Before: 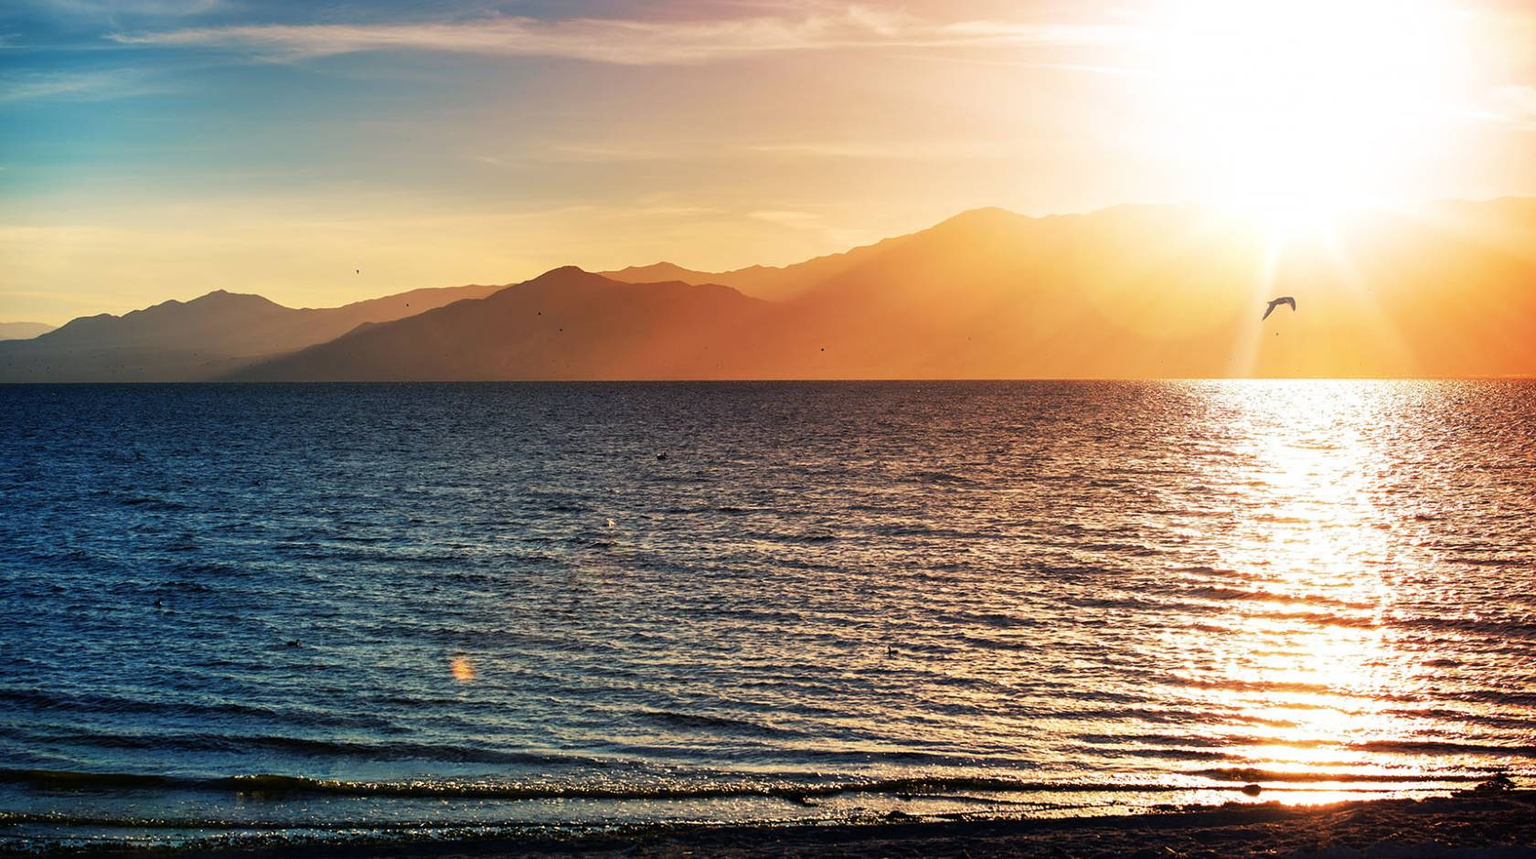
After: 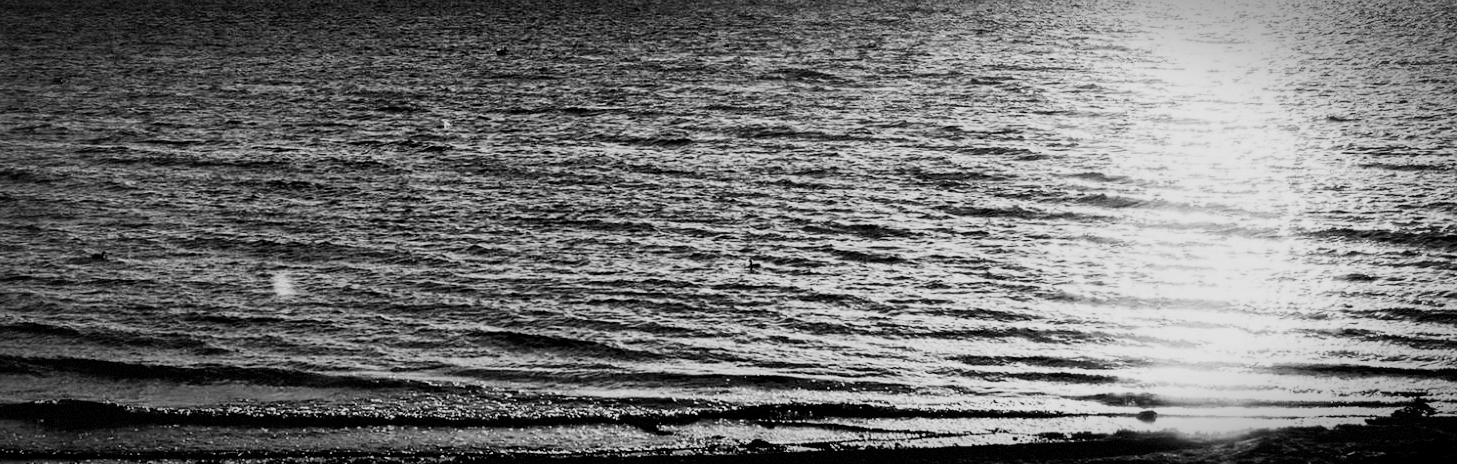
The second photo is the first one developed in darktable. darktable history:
contrast brightness saturation: contrast 0.098, brightness 0.027, saturation 0.094
vignetting: automatic ratio true, dithering 8-bit output
crop and rotate: left 13.25%, top 47.753%, bottom 2.799%
filmic rgb: black relative exposure -5.09 EV, white relative exposure 3.54 EV, threshold 3.04 EV, hardness 3.19, contrast 1.204, highlights saturation mix -49.97%, color science v5 (2021), contrast in shadows safe, contrast in highlights safe, enable highlight reconstruction true
haze removal: adaptive false
